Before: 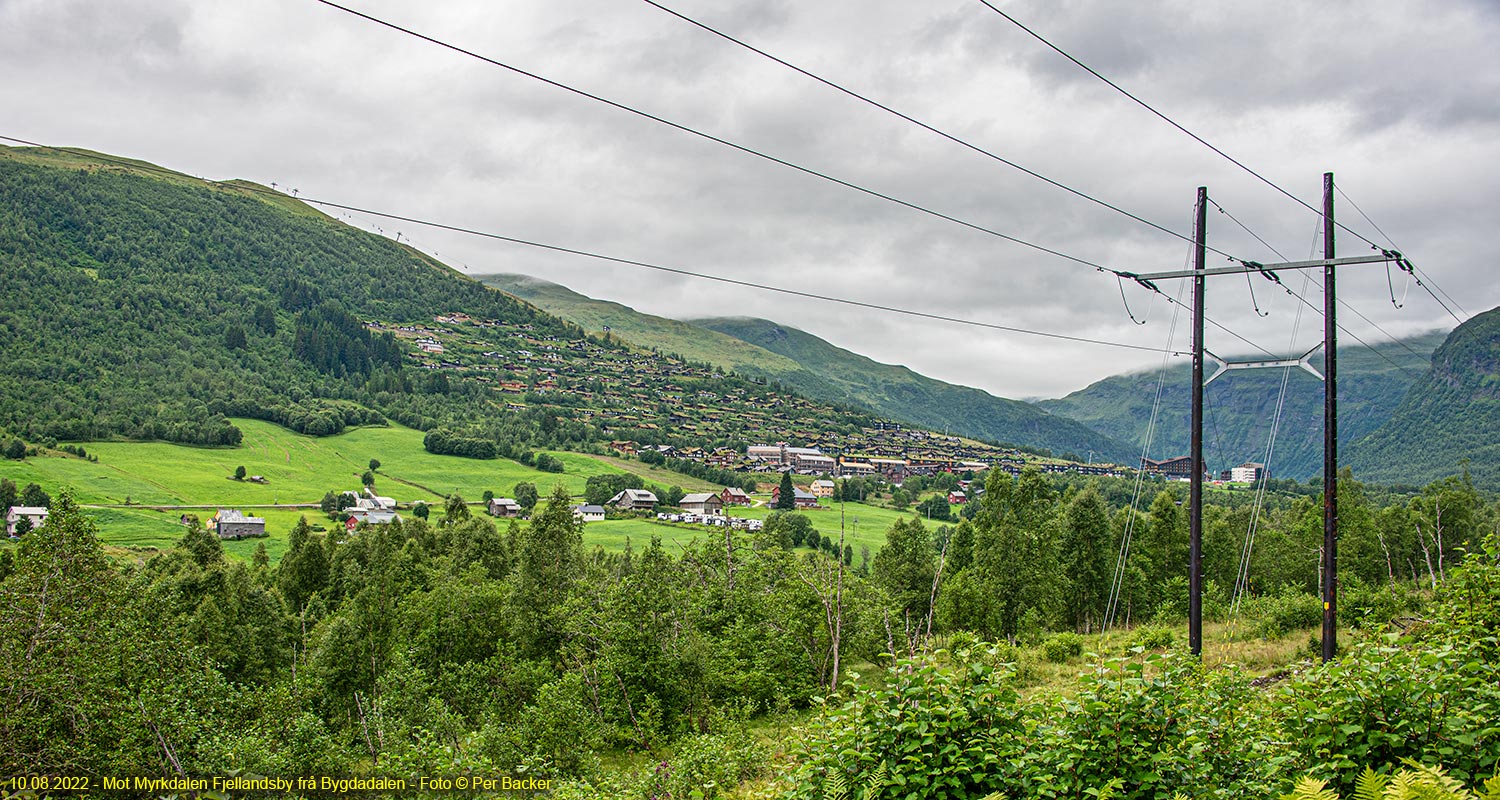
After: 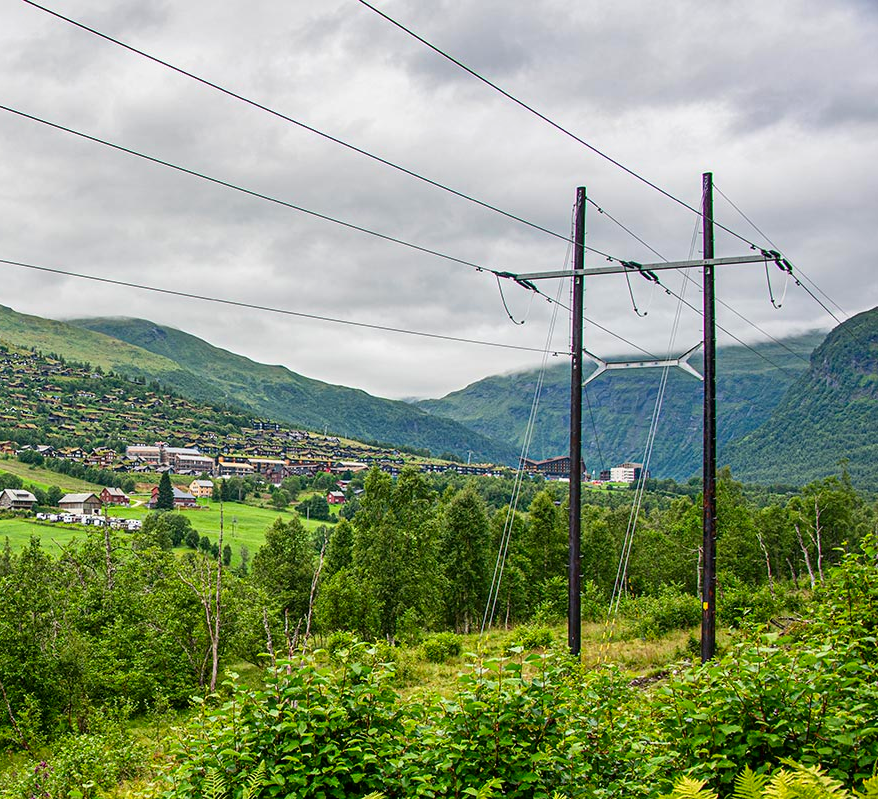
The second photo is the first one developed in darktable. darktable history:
contrast brightness saturation: contrast 0.08, saturation 0.2
crop: left 41.402%
